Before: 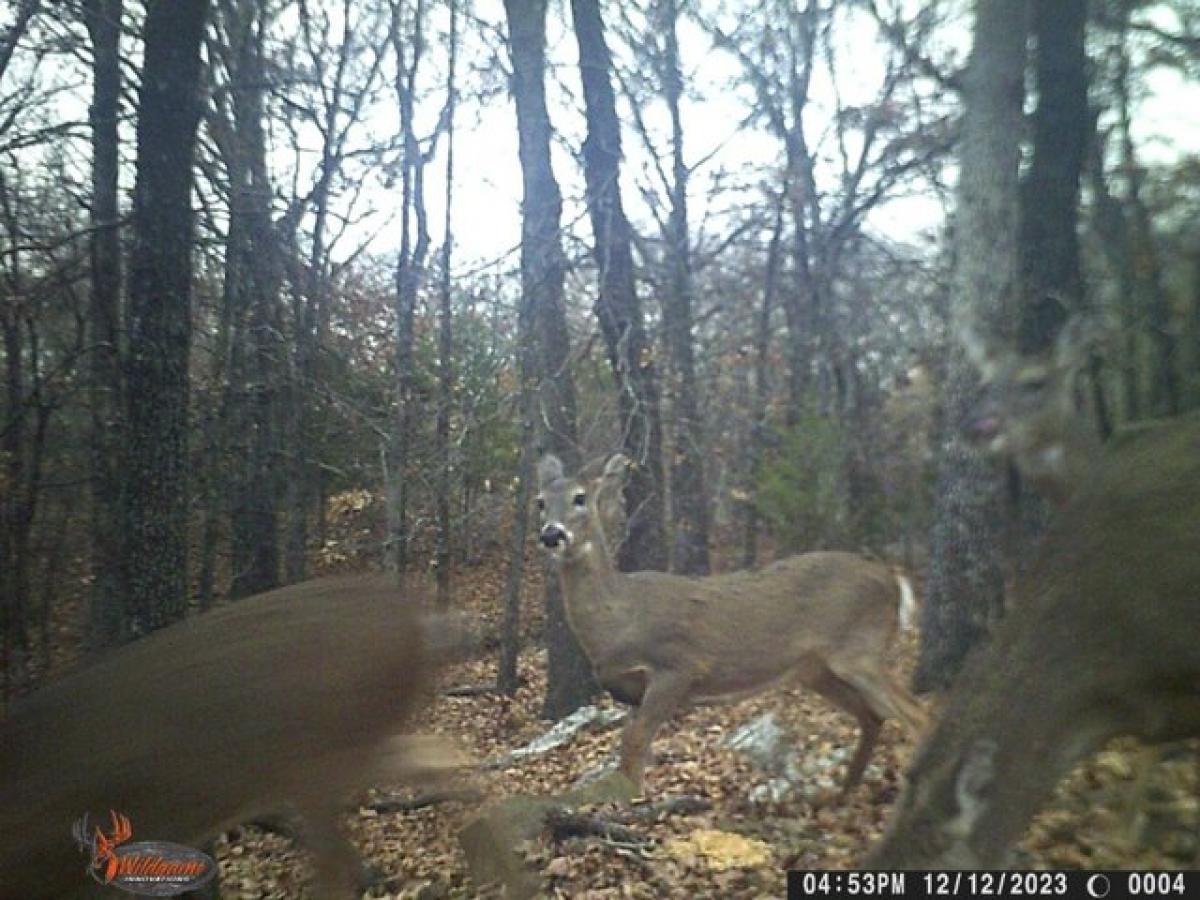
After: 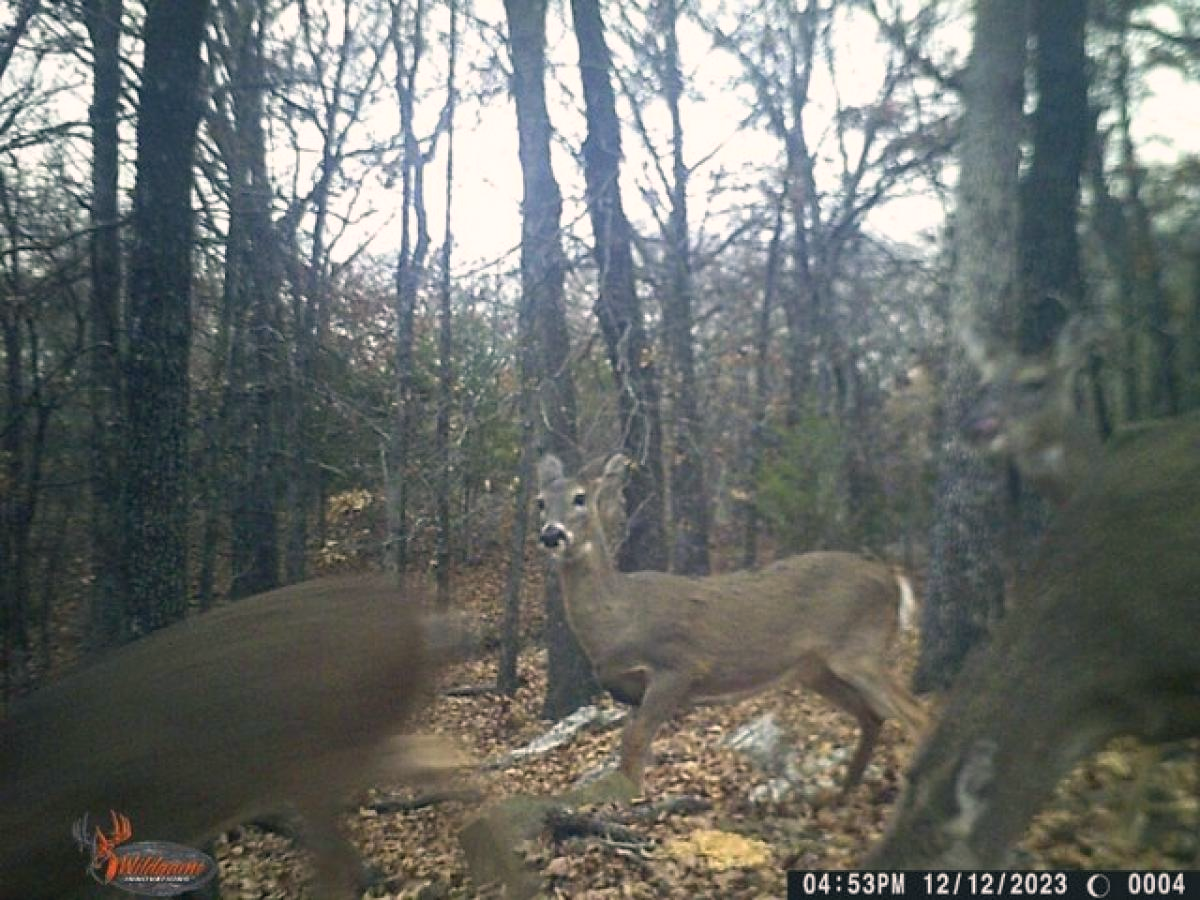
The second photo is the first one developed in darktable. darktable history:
color correction: highlights a* 5.44, highlights b* 5.27, shadows a* -4.16, shadows b* -5.11
